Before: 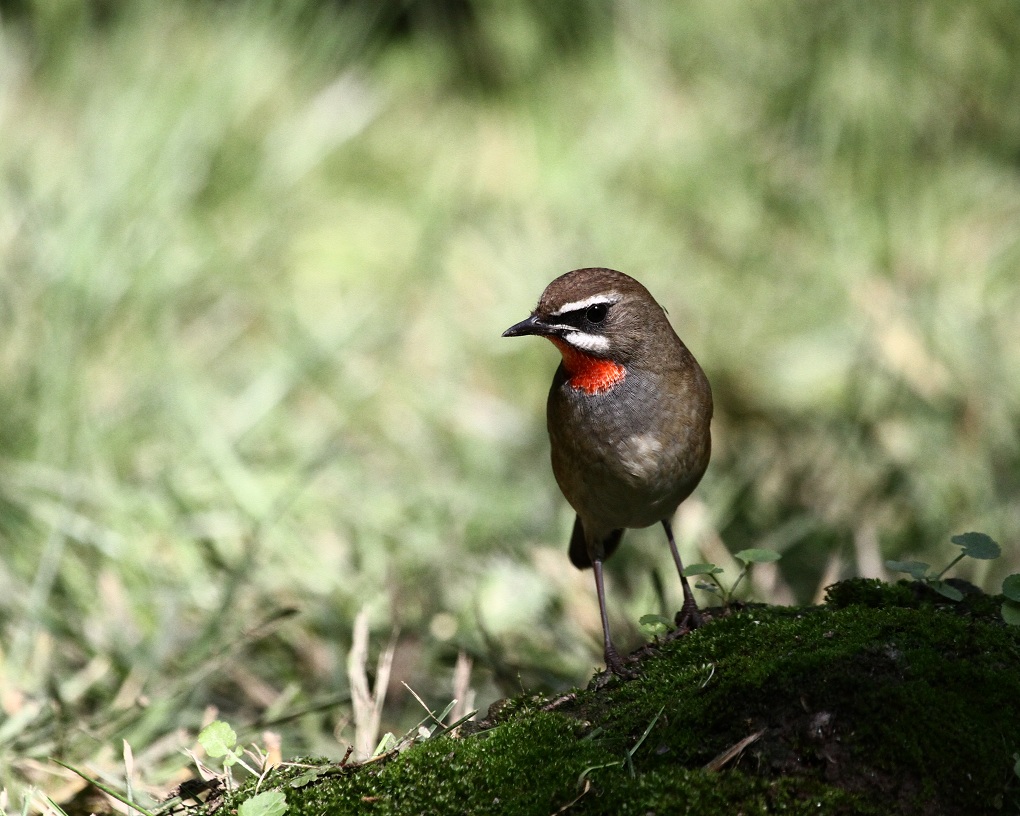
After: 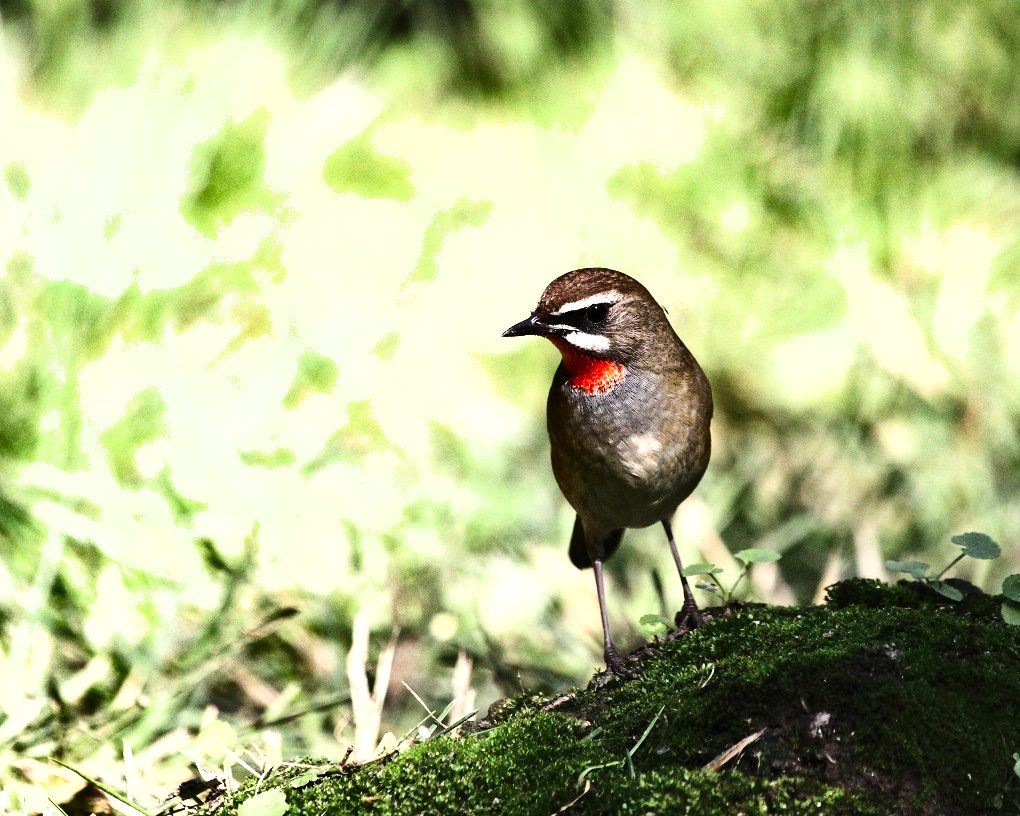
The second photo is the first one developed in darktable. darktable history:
base curve: curves: ch0 [(0, 0) (0.036, 0.025) (0.121, 0.166) (0.206, 0.329) (0.605, 0.79) (1, 1)]
shadows and highlights: shadows 58.64, highlights -60.45, soften with gaussian
exposure: black level correction 0, exposure 1.001 EV, compensate highlight preservation false
